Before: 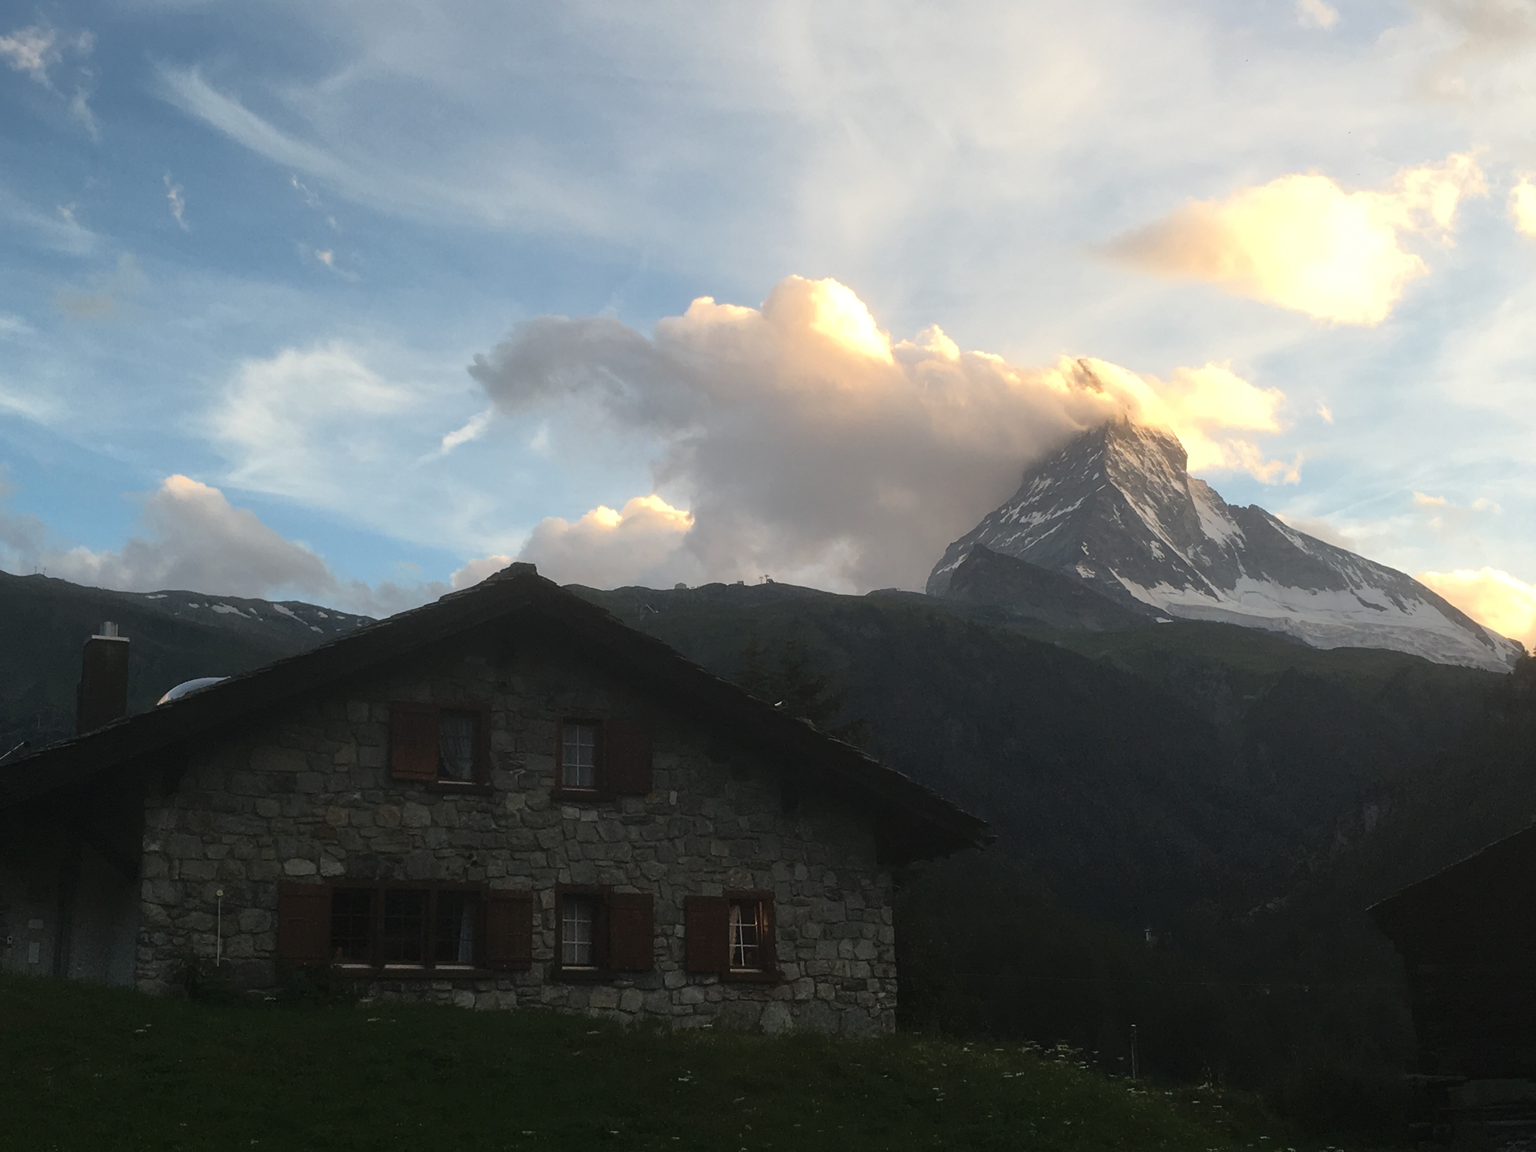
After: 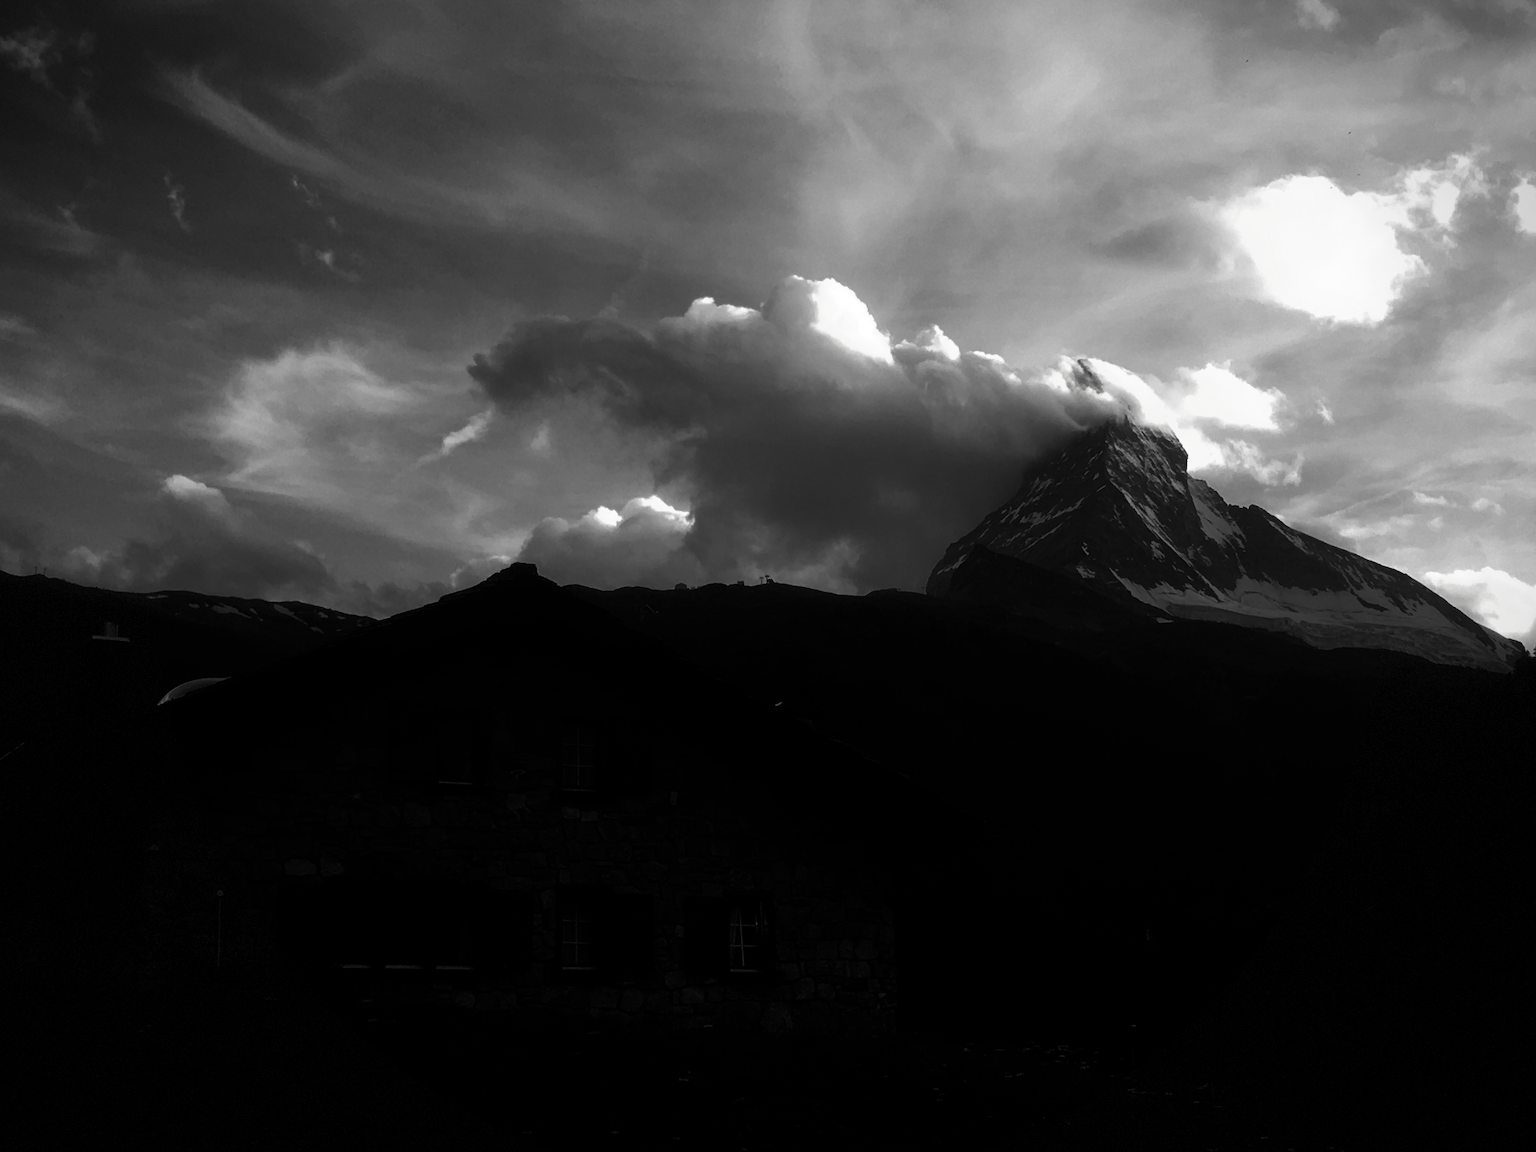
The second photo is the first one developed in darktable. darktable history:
vignetting: saturation 0.373, dithering 8-bit output
contrast brightness saturation: contrast 0.015, brightness -0.995, saturation -0.992
